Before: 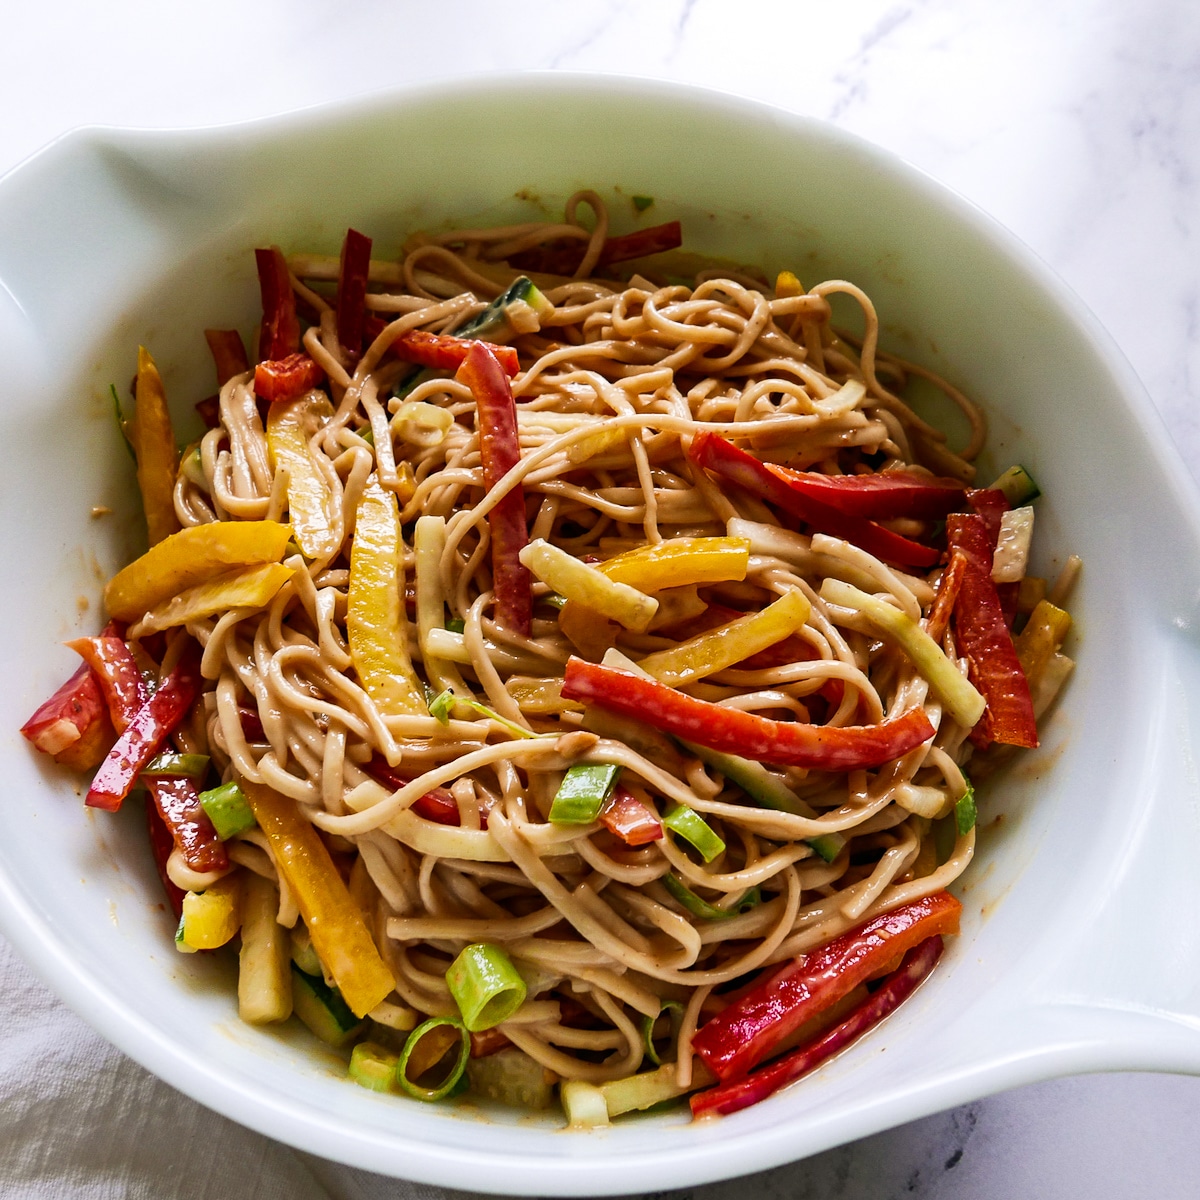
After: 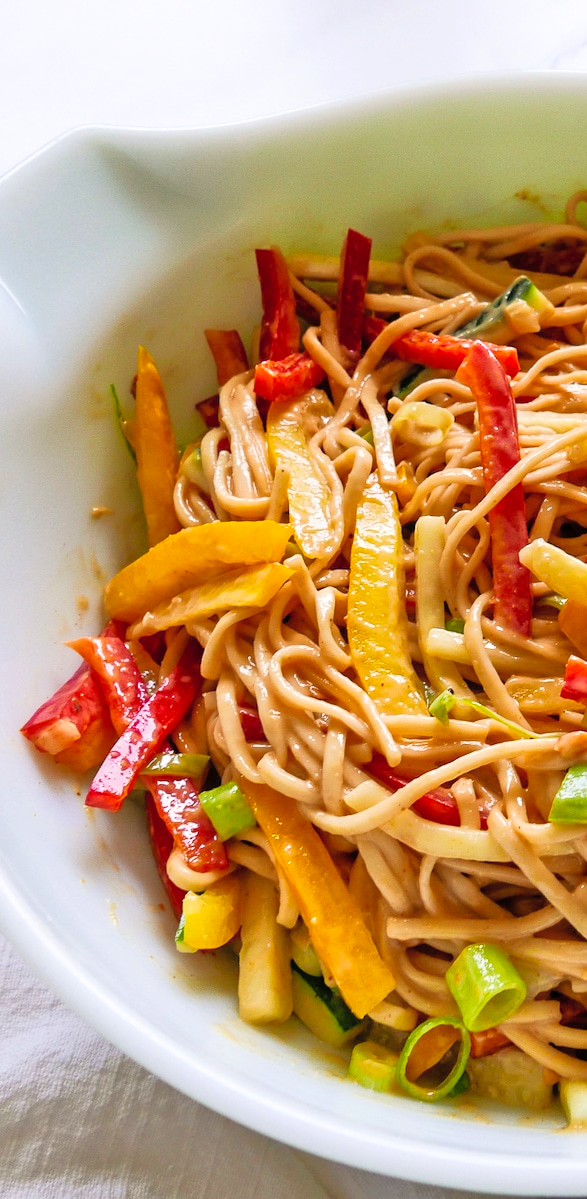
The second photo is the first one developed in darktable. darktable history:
tone equalizer: -7 EV 0.156 EV, -6 EV 0.601 EV, -5 EV 1.14 EV, -4 EV 1.36 EV, -3 EV 1.16 EV, -2 EV 0.6 EV, -1 EV 0.151 EV
crop and rotate: left 0.013%, top 0%, right 51.048%
contrast brightness saturation: brightness 0.087, saturation 0.191
